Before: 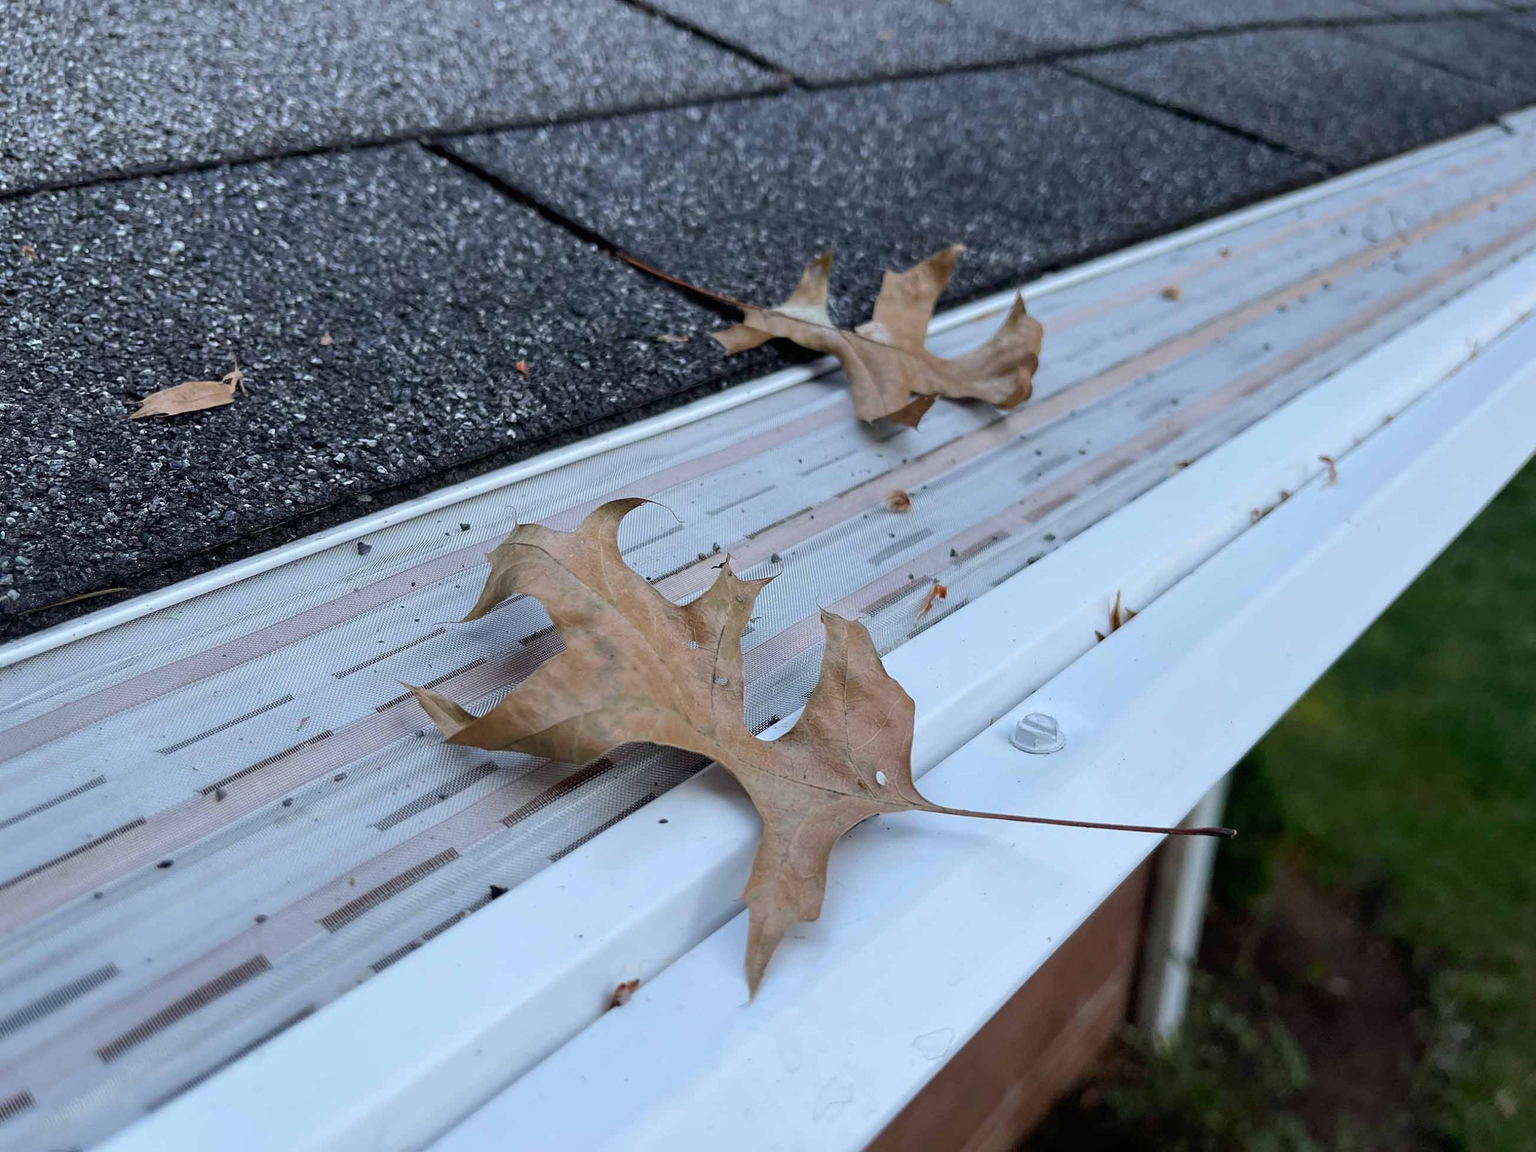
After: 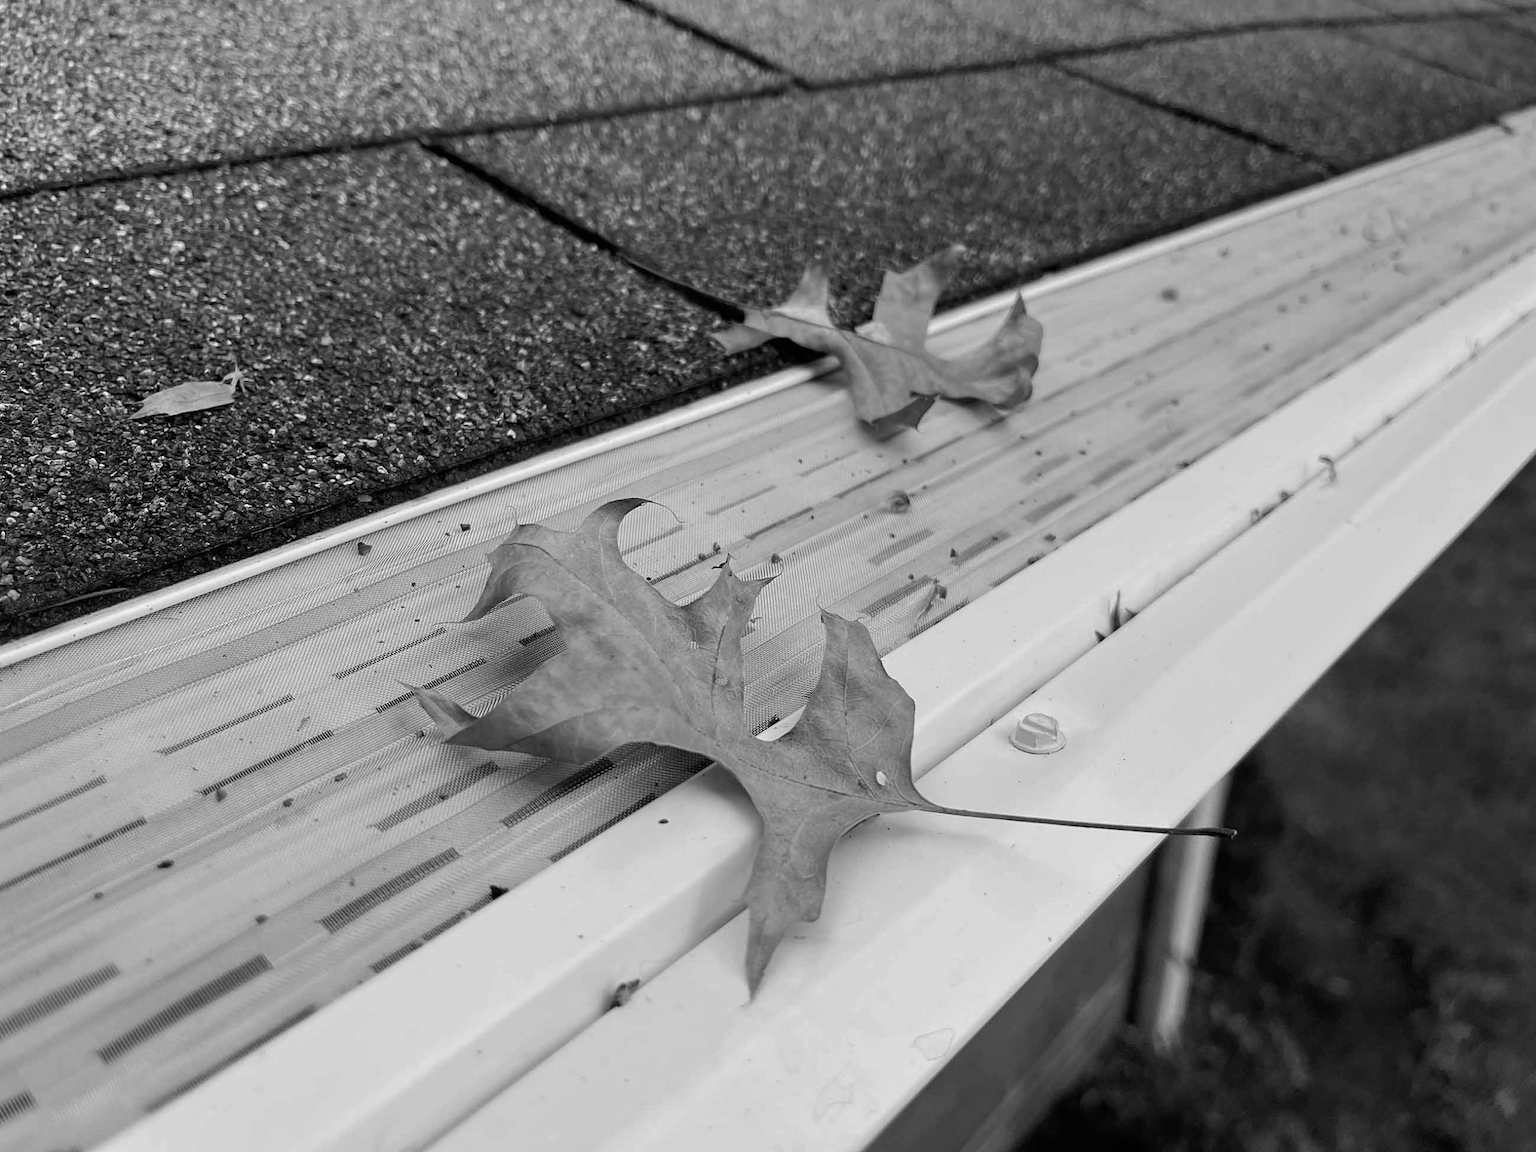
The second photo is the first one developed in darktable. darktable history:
contrast brightness saturation: saturation -1
white balance: red 1.123, blue 0.83
shadows and highlights: shadows 4.1, highlights -17.6, soften with gaussian
